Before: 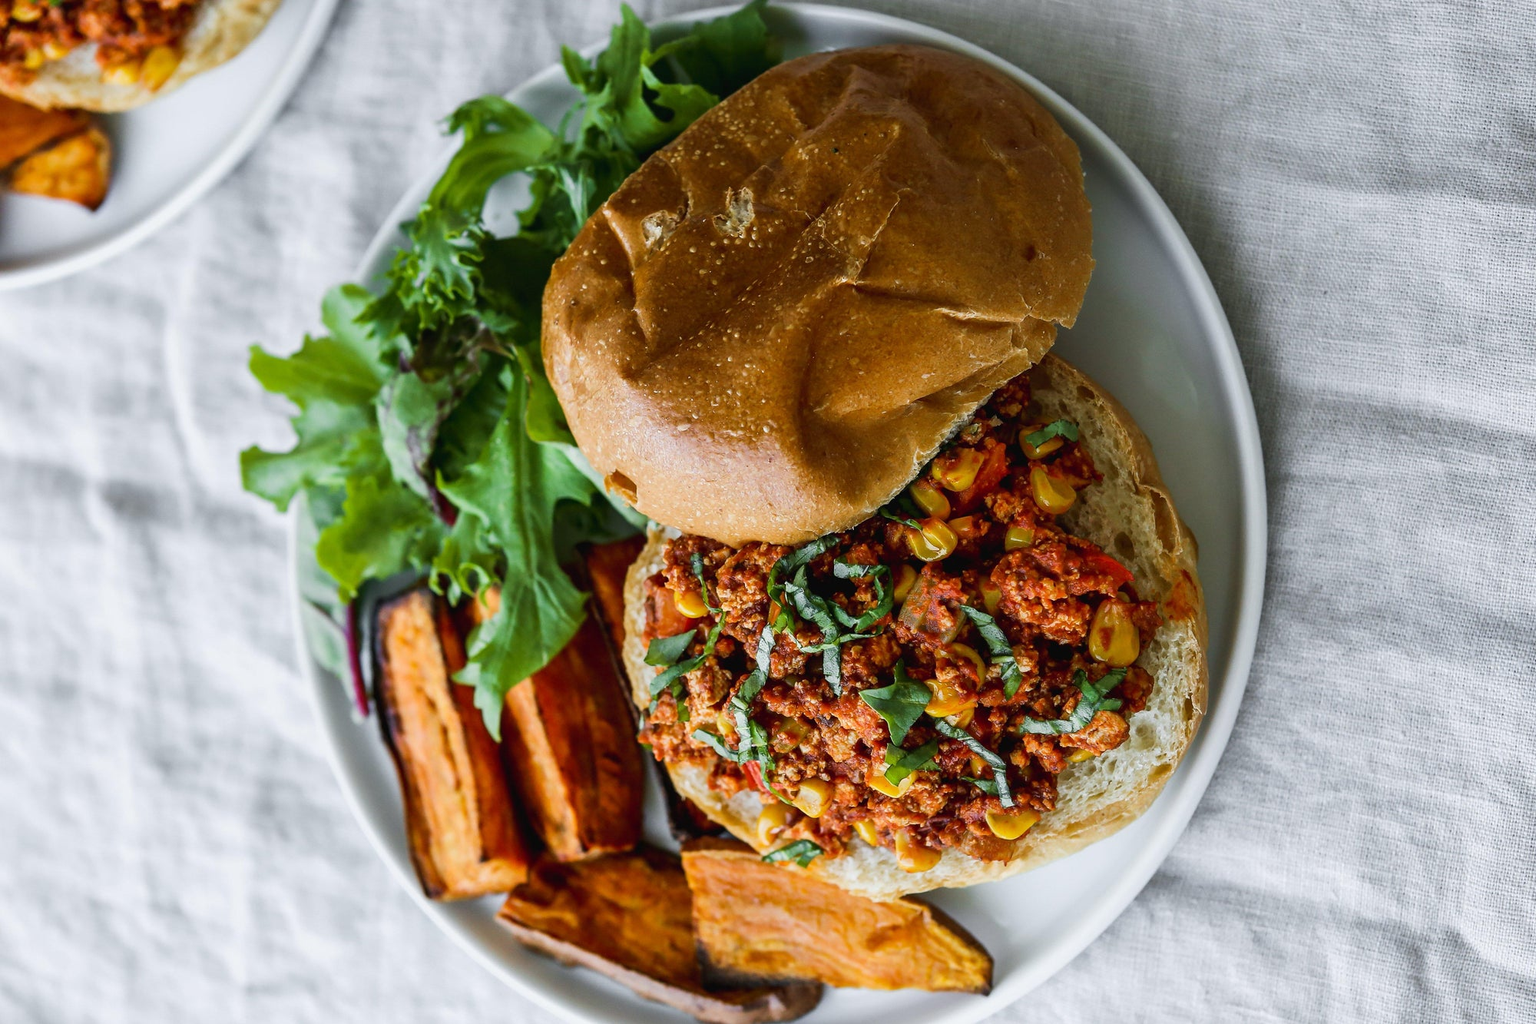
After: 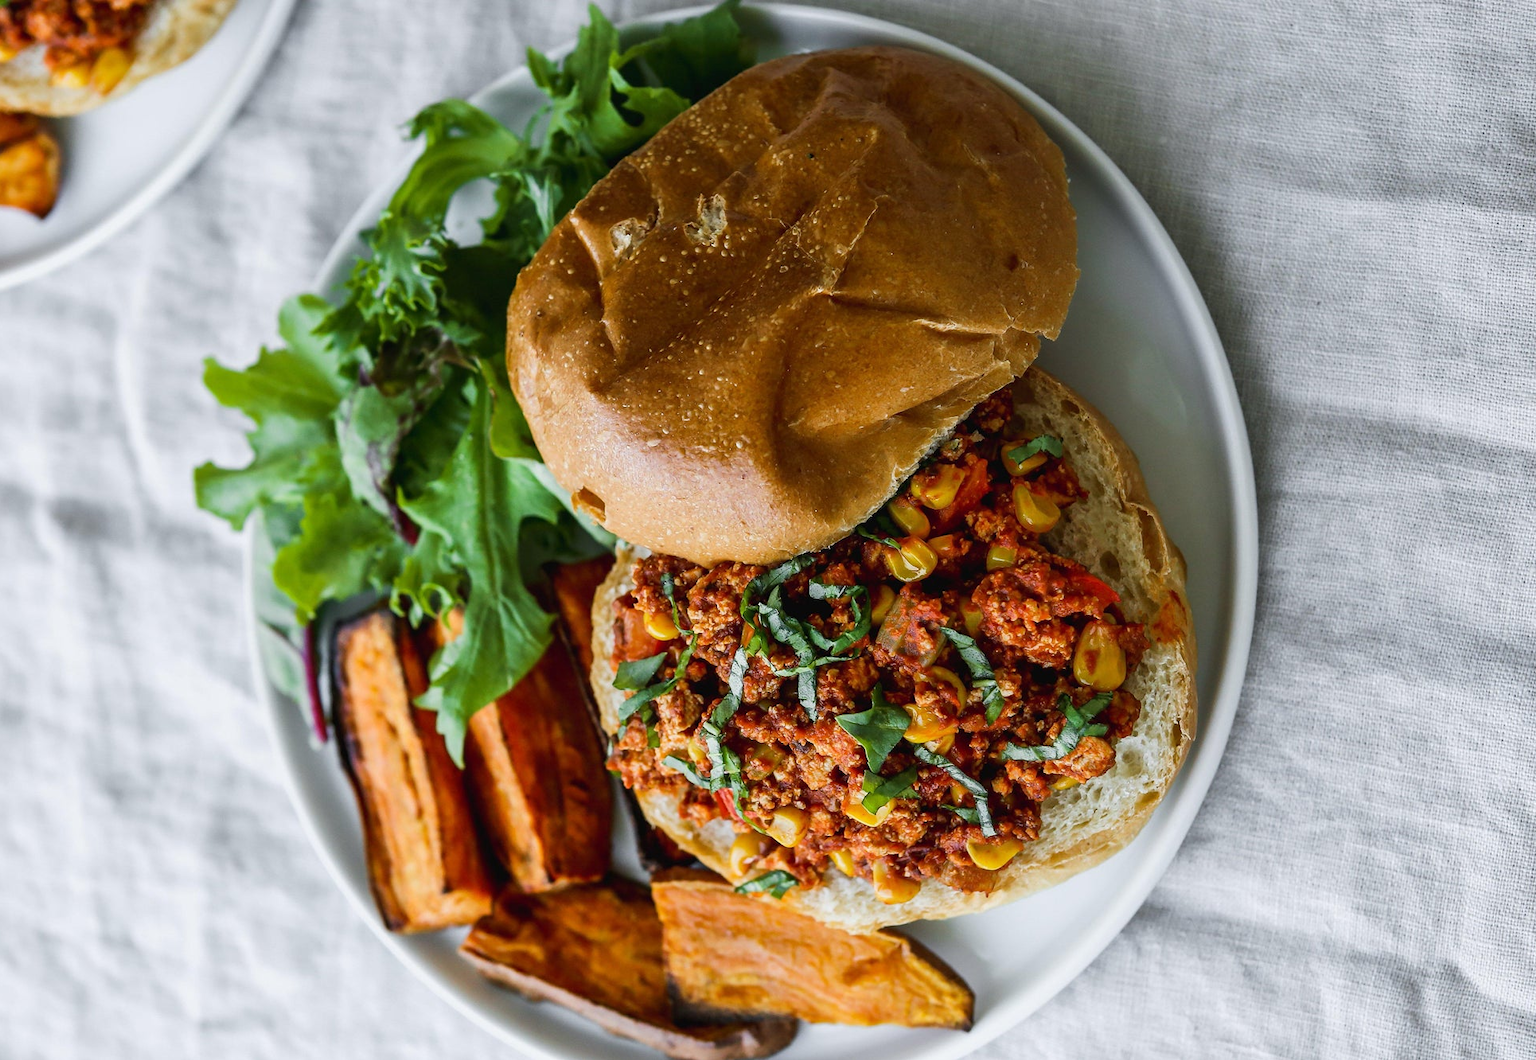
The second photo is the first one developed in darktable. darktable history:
crop and rotate: left 3.478%
